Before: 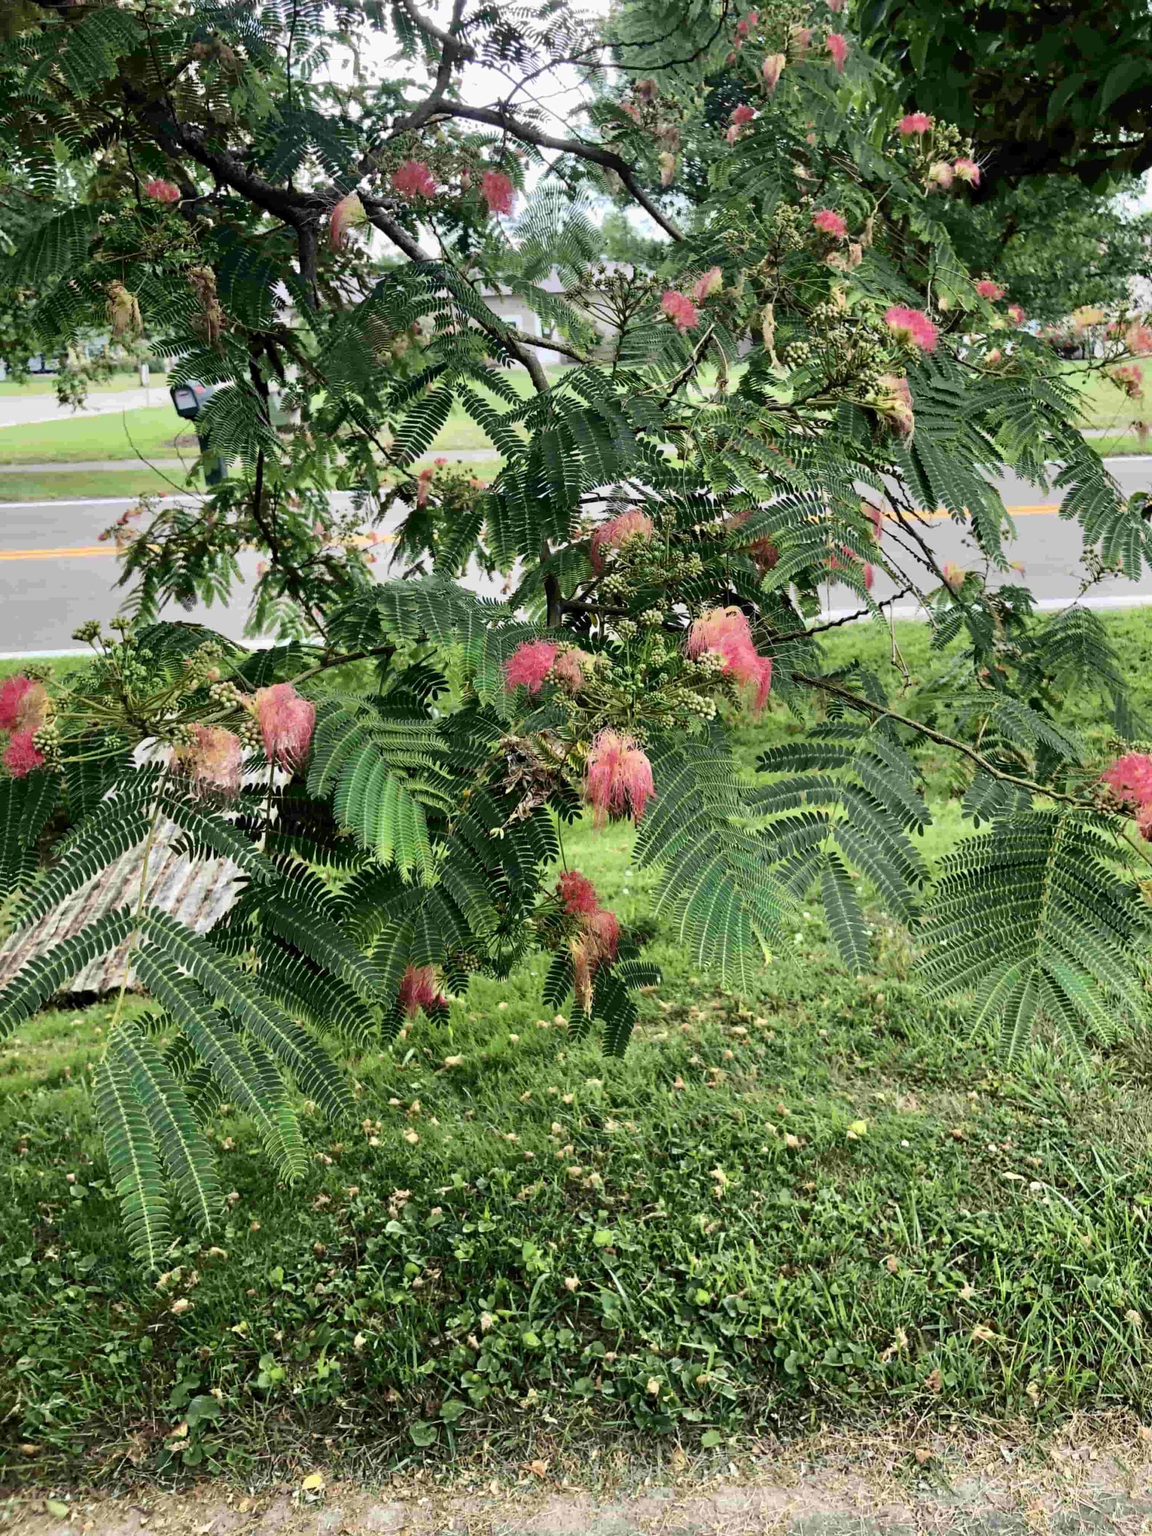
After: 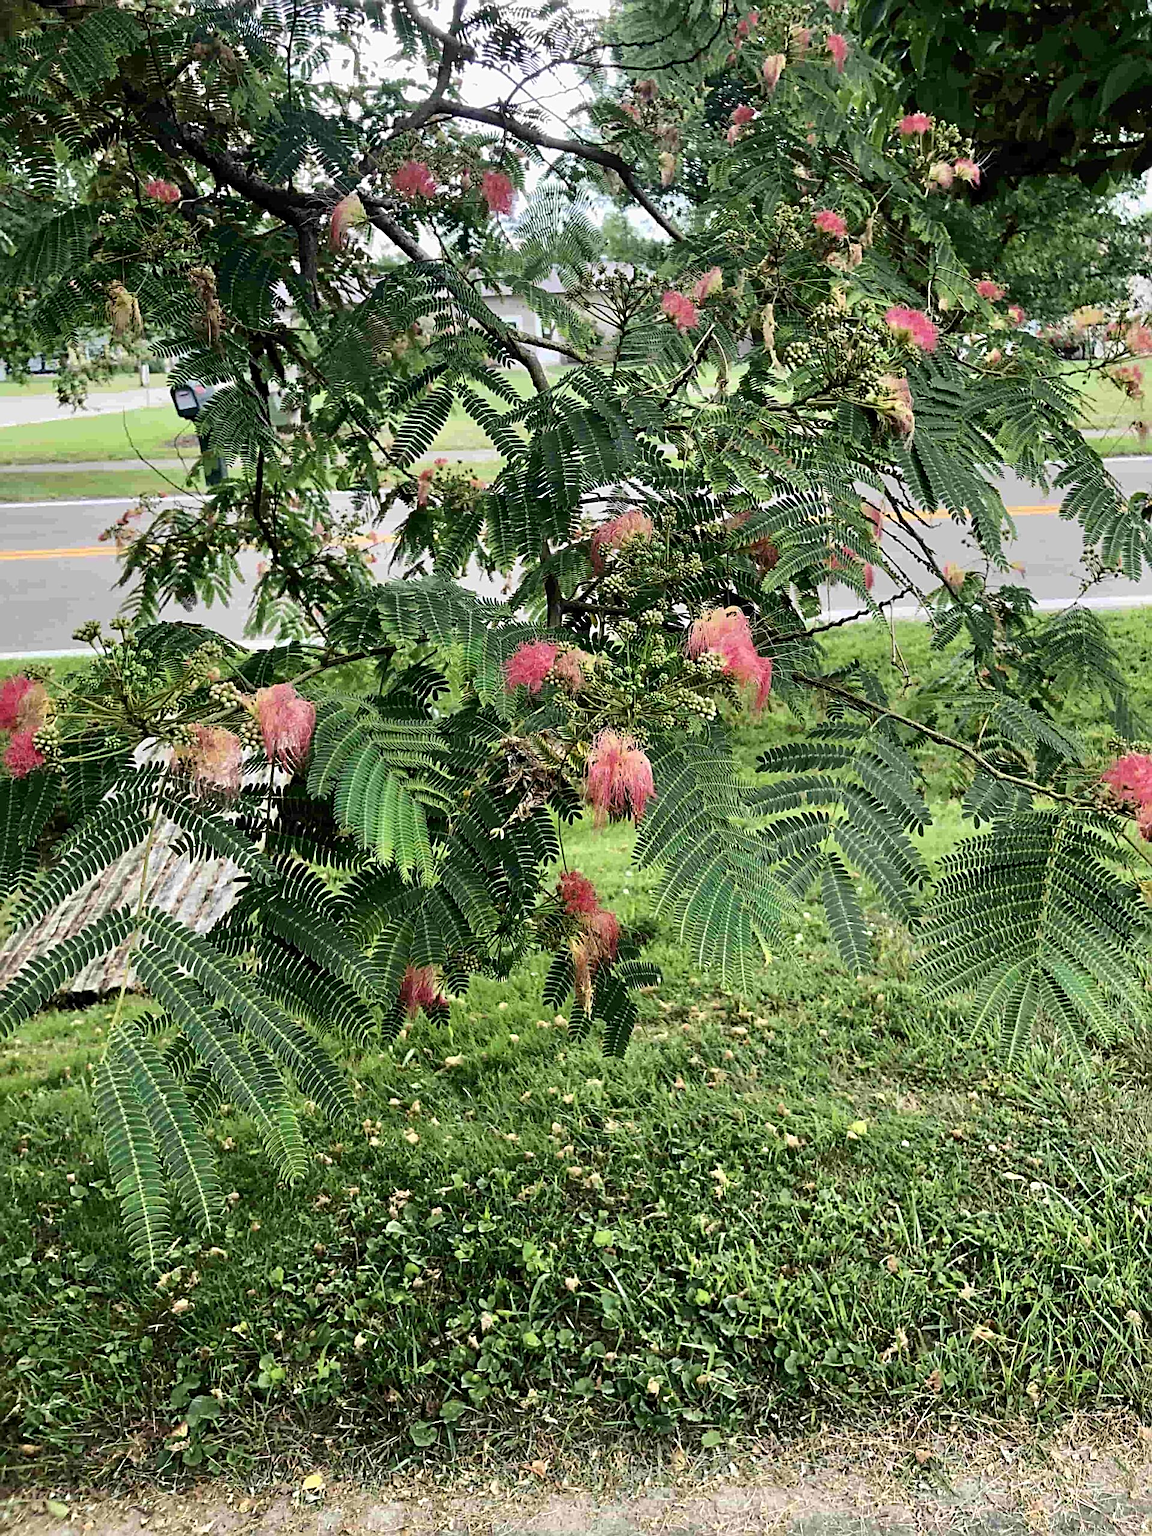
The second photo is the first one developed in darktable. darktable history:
sharpen: radius 2.536, amount 0.627
